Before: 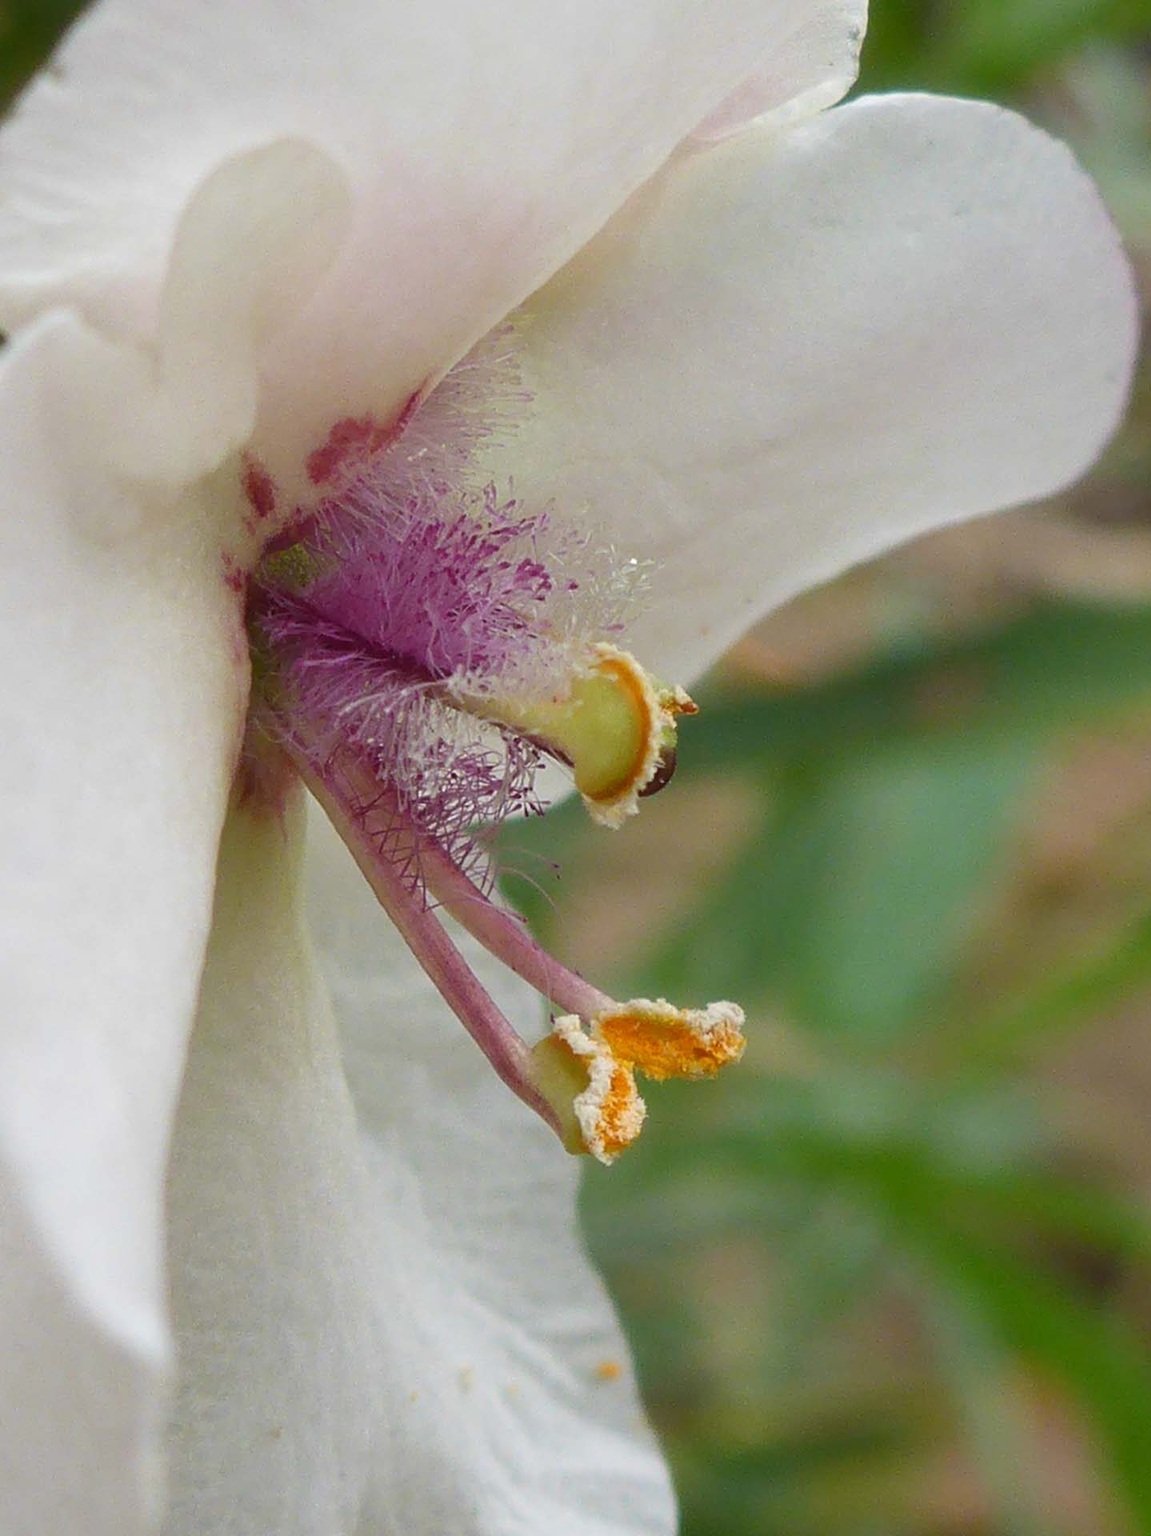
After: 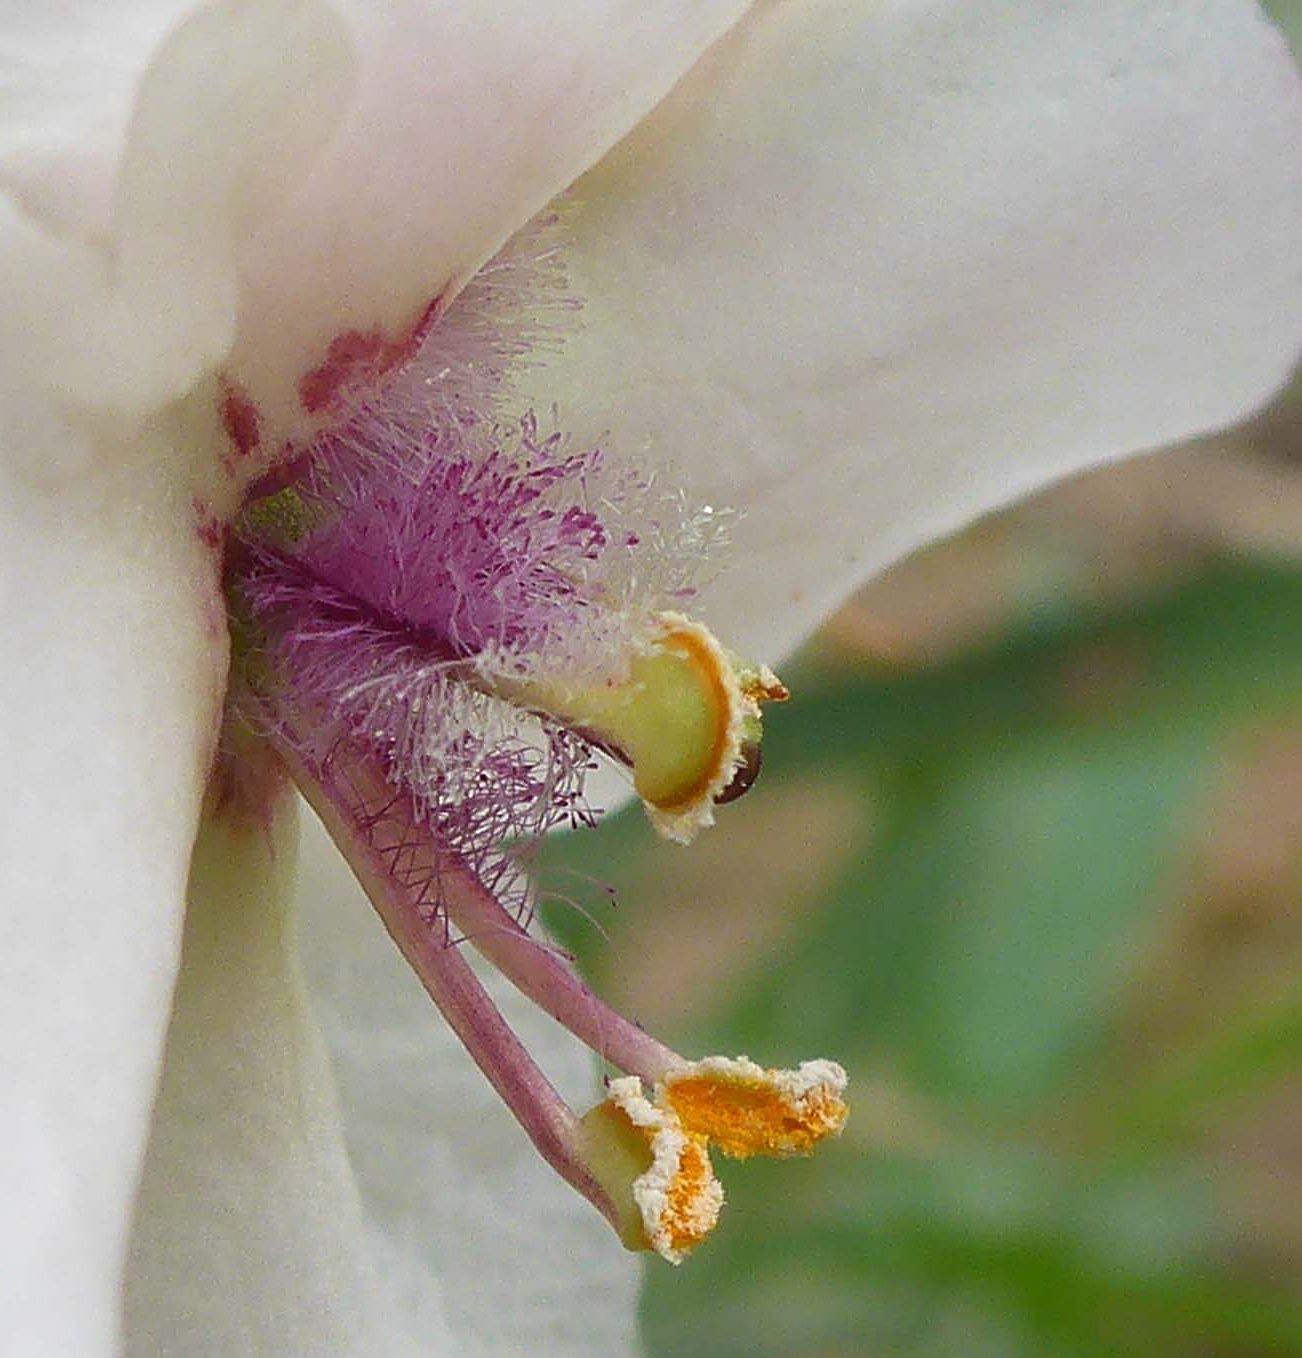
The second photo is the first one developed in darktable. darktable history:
sharpen: on, module defaults
crop: left 5.884%, top 10.001%, right 3.594%, bottom 19.21%
